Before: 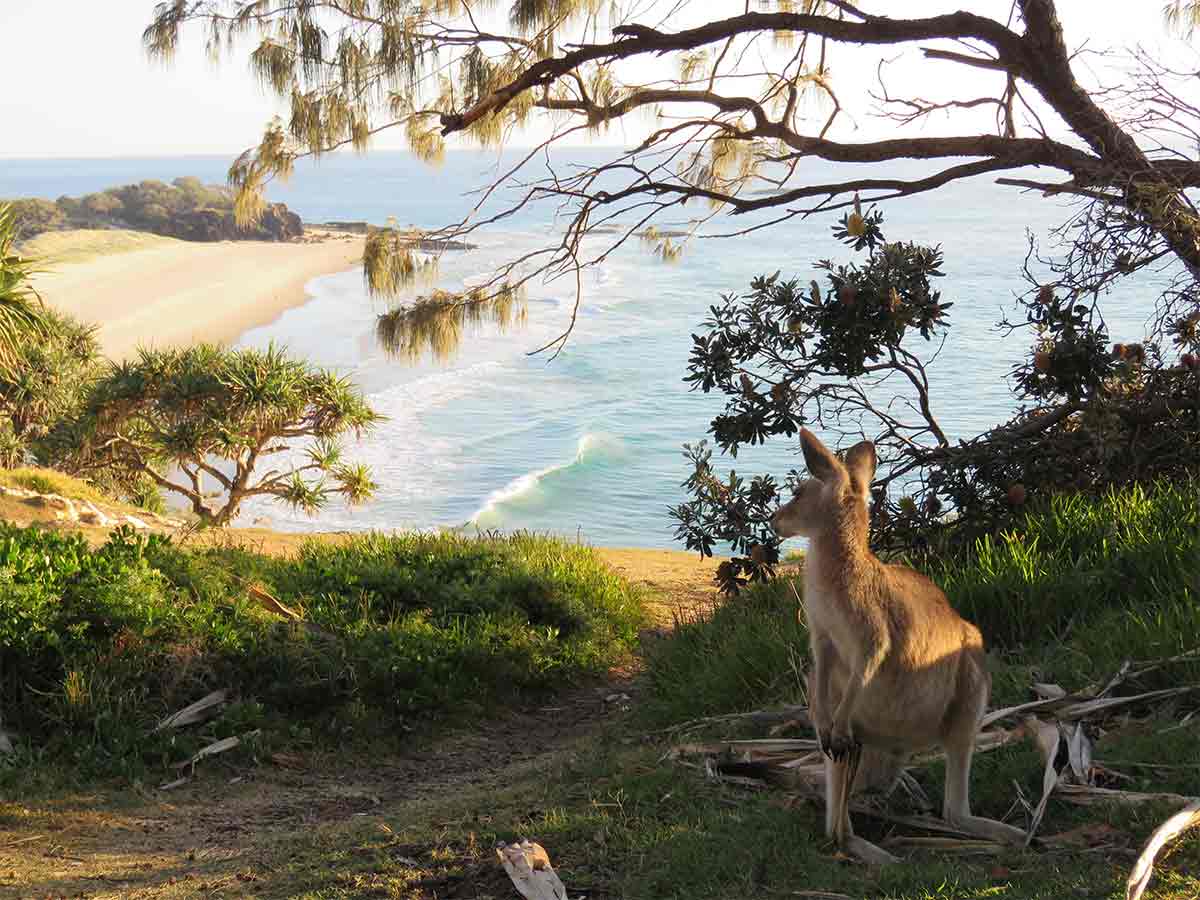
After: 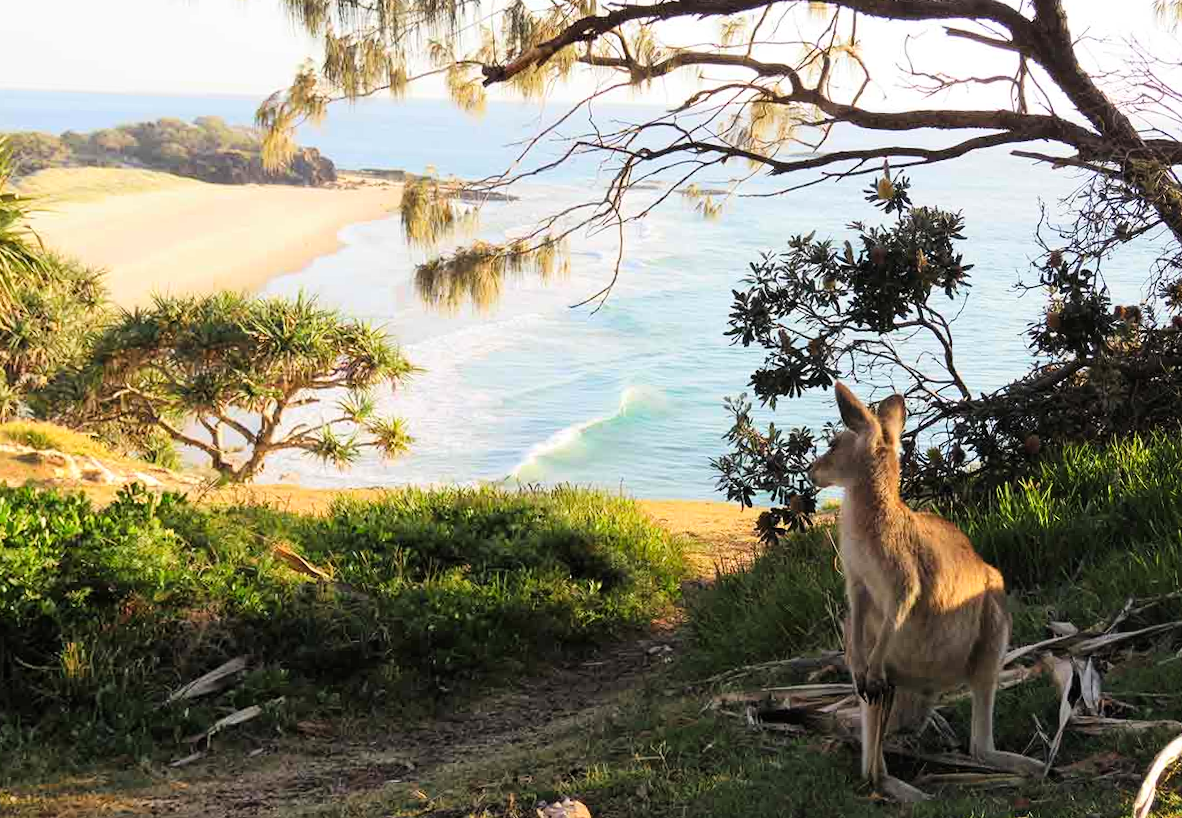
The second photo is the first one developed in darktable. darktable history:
rotate and perspective: rotation -0.013°, lens shift (vertical) -0.027, lens shift (horizontal) 0.178, crop left 0.016, crop right 0.989, crop top 0.082, crop bottom 0.918
tone curve: curves: ch0 [(0, 0) (0.004, 0.001) (0.133, 0.112) (0.325, 0.362) (0.832, 0.893) (1, 1)], color space Lab, linked channels, preserve colors none
